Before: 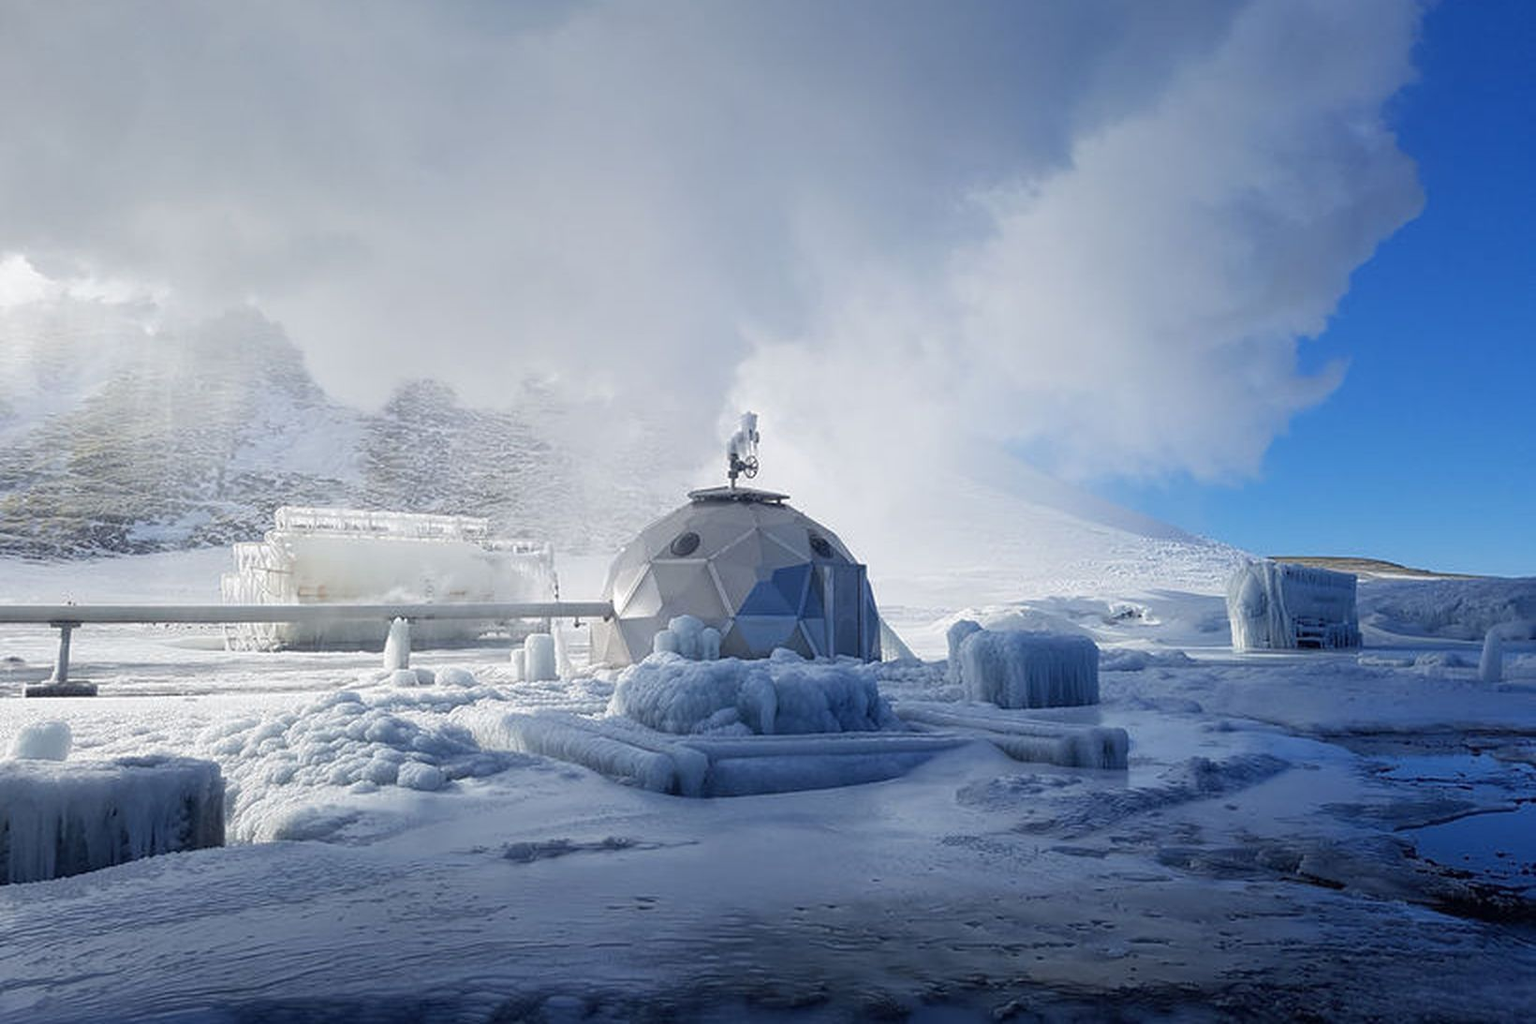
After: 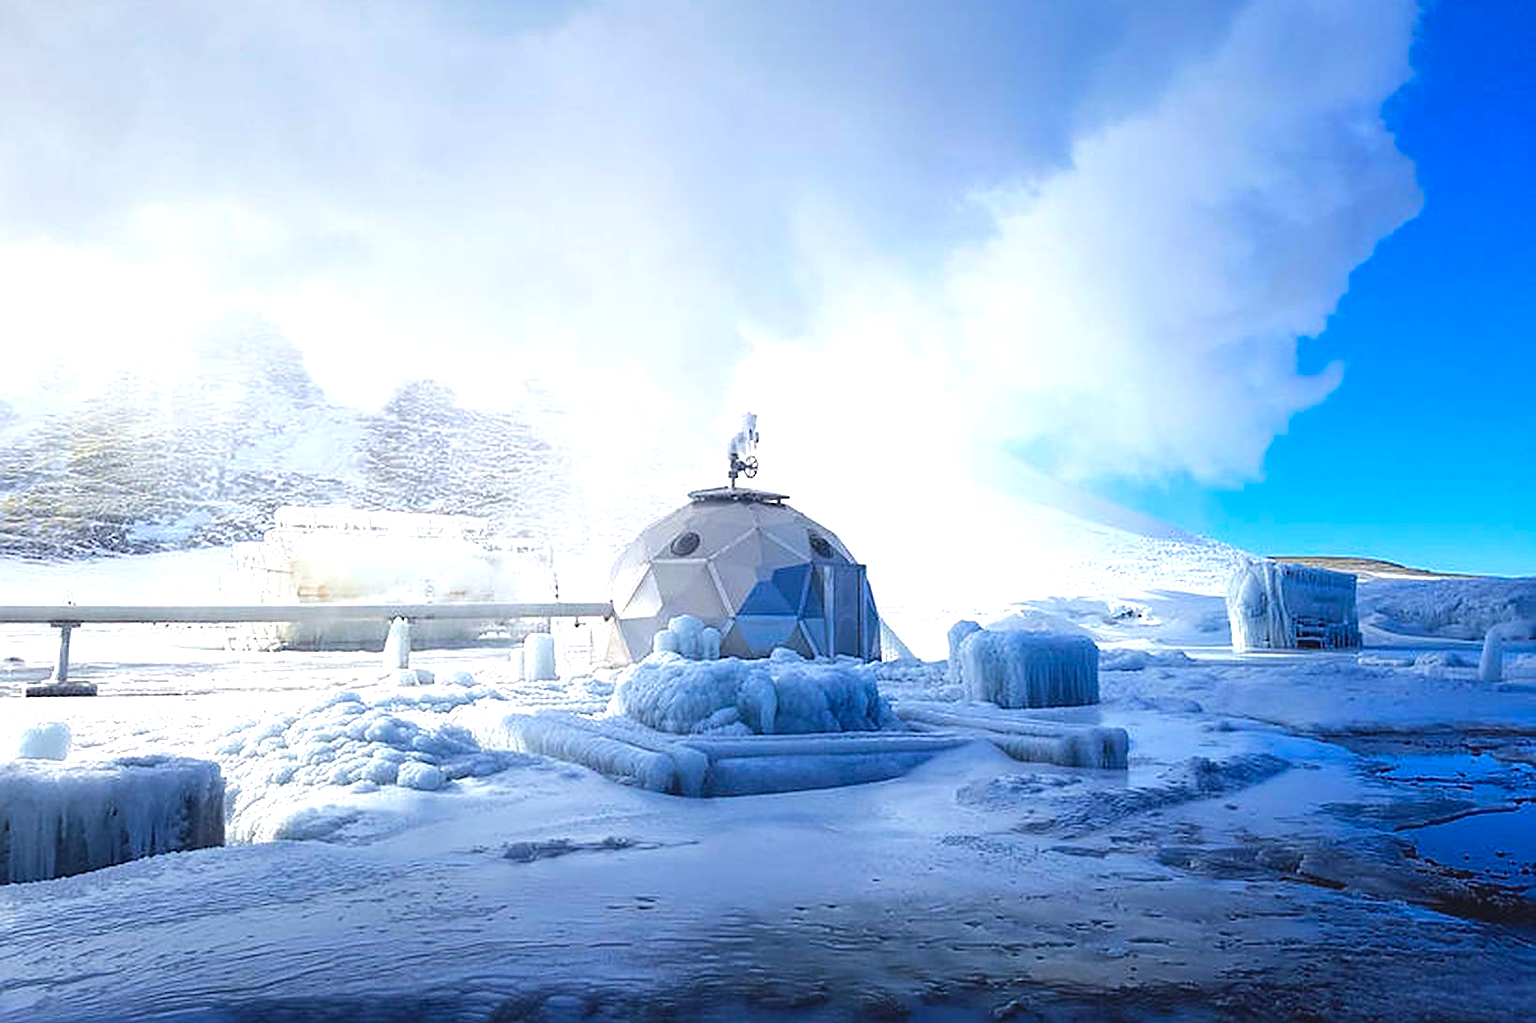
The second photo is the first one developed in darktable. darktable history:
exposure: black level correction -0.005, exposure 0.62 EV, compensate highlight preservation false
sharpen: on, module defaults
color balance rgb: perceptual saturation grading › global saturation 36.205%, perceptual brilliance grading › highlights 7.291%, perceptual brilliance grading › mid-tones 18.023%, perceptual brilliance grading › shadows -5.412%, global vibrance 24.923%
